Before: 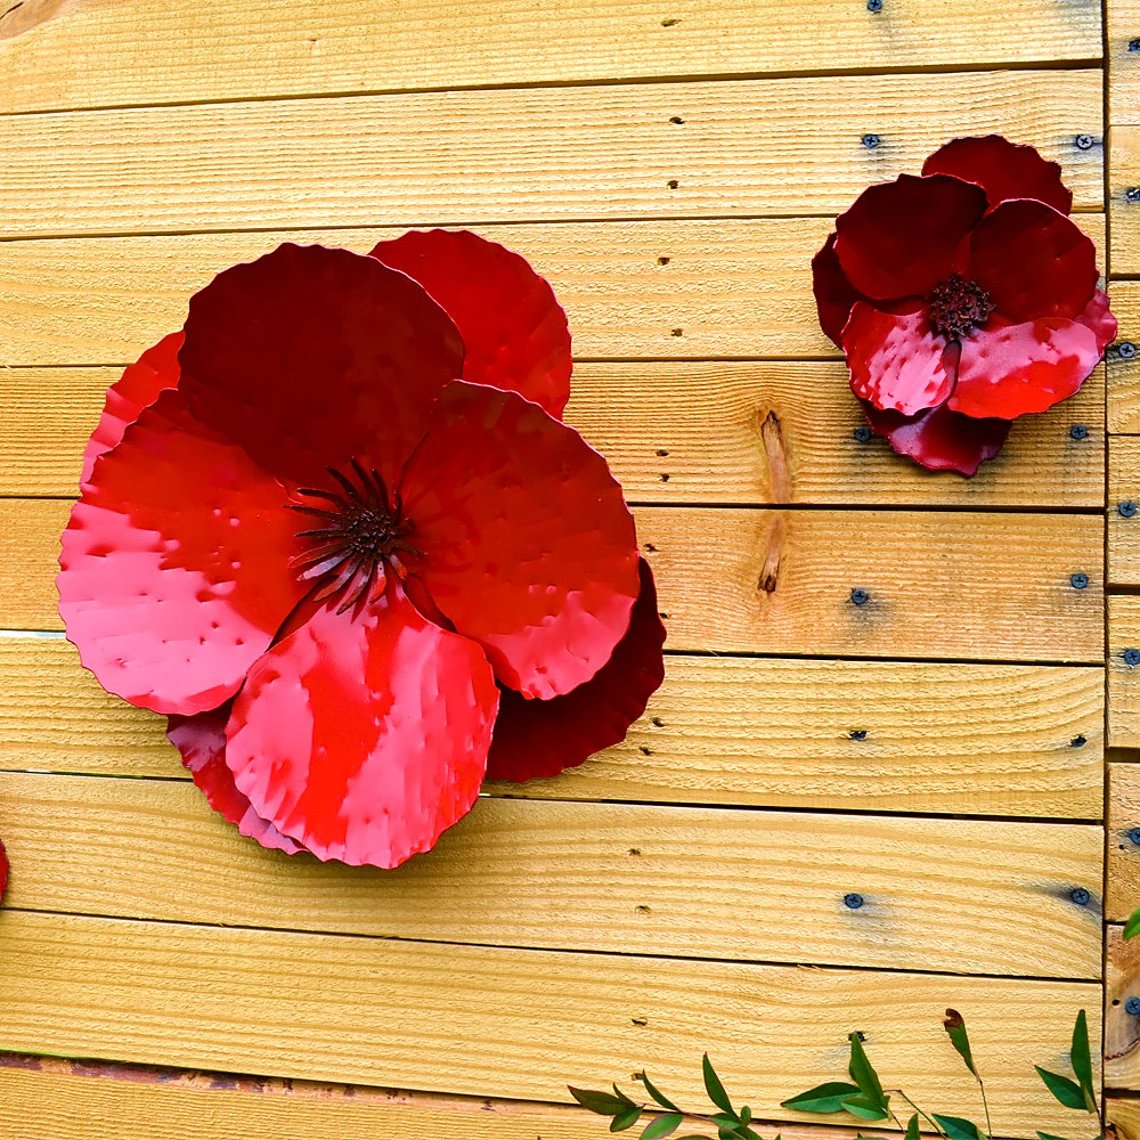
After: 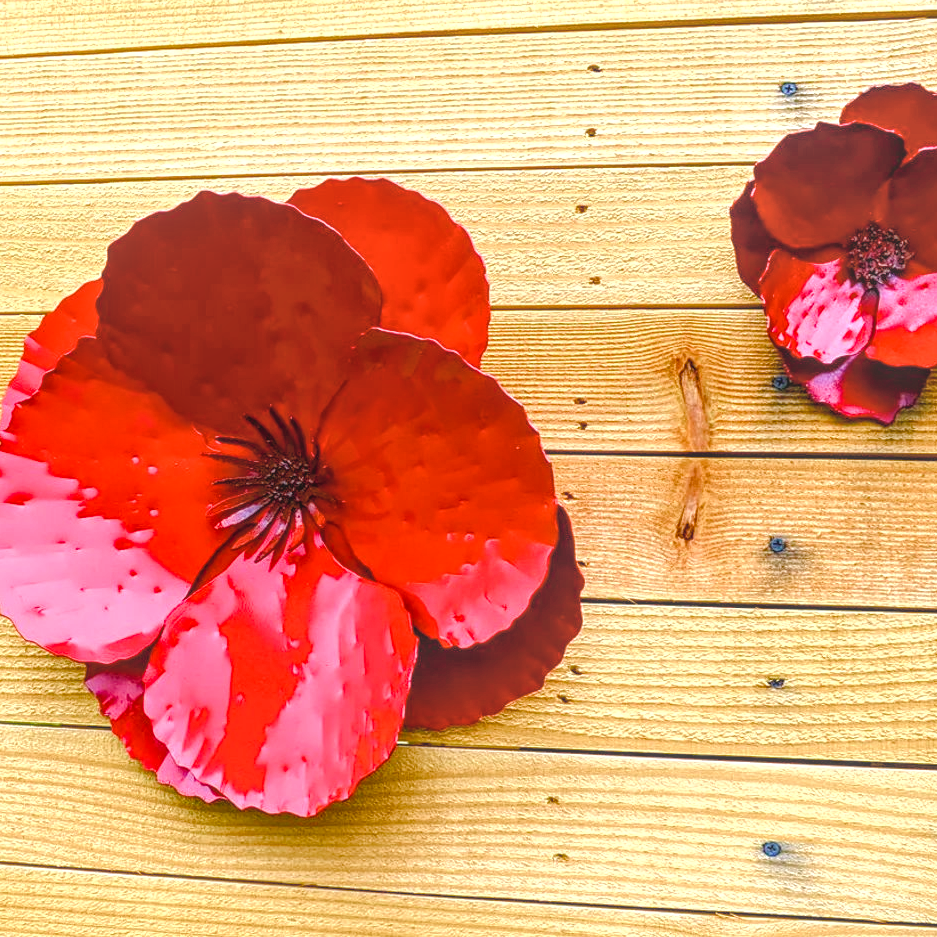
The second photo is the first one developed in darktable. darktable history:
crop and rotate: left 7.196%, top 4.574%, right 10.605%, bottom 13.178%
color balance rgb: perceptual saturation grading › global saturation 20%, perceptual saturation grading › highlights -50%, perceptual saturation grading › shadows 30%, perceptual brilliance grading › global brilliance 10%, perceptual brilliance grading › shadows 15%
local contrast: highlights 66%, shadows 33%, detail 166%, midtone range 0.2
